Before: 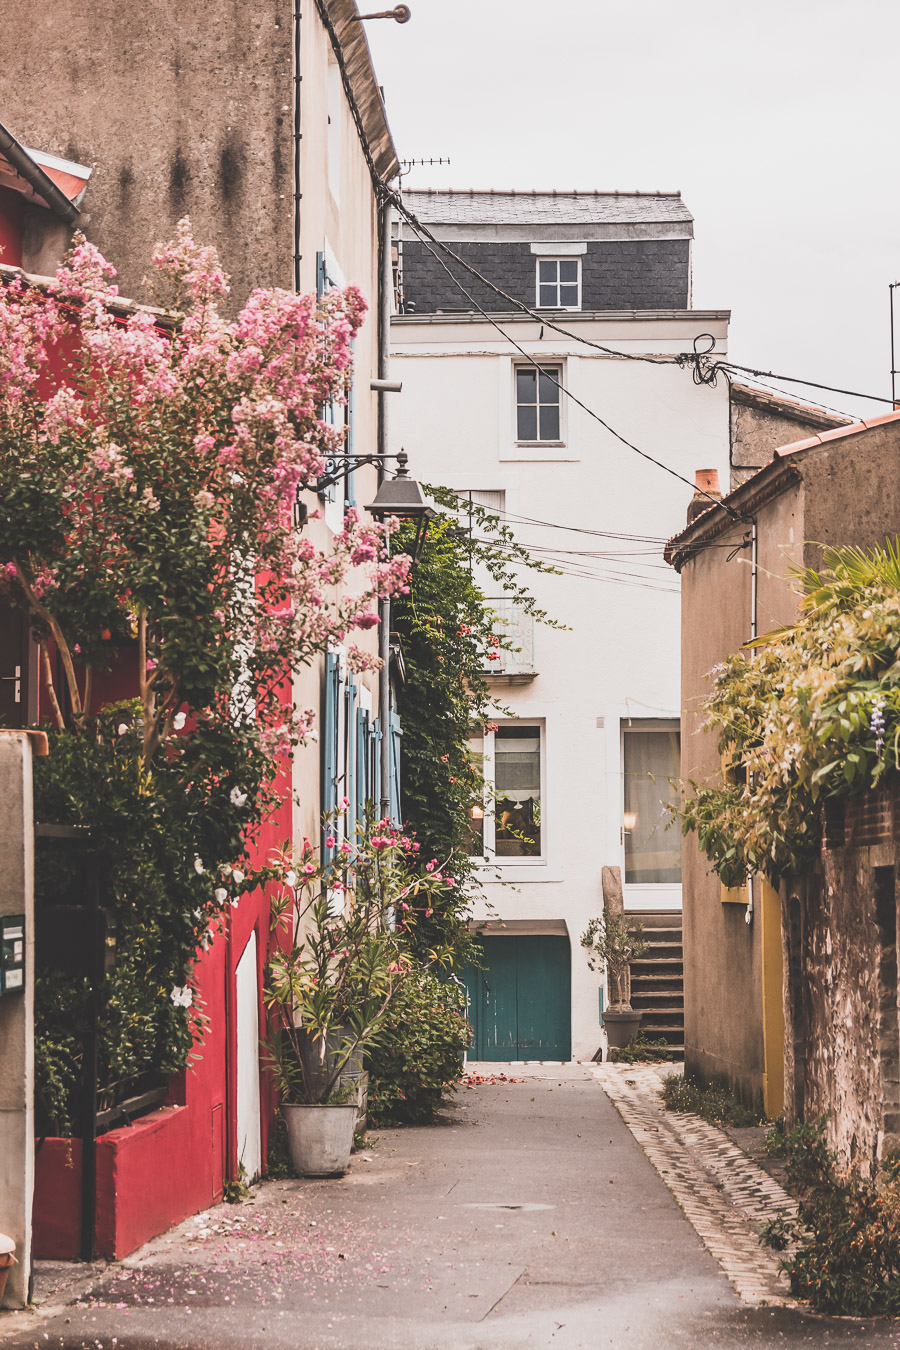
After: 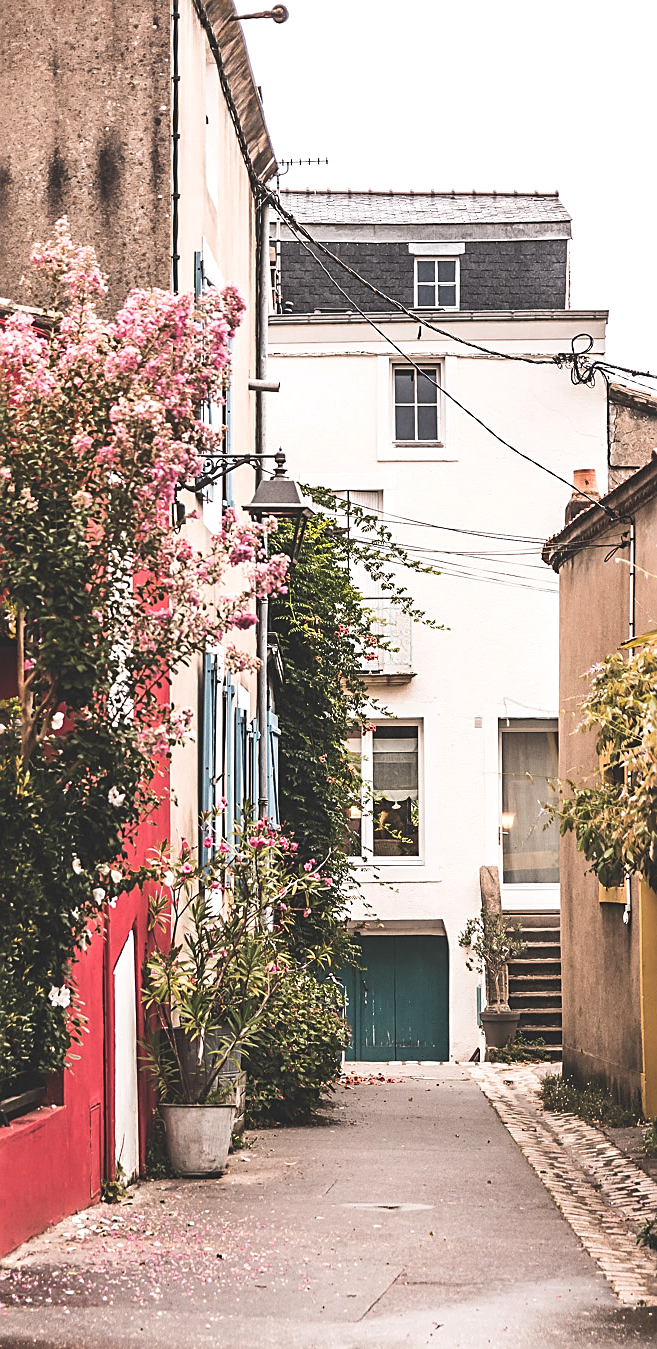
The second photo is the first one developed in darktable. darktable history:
crop: left 13.641%, top 0%, right 13.328%
sharpen: on, module defaults
tone equalizer: -8 EV -0.401 EV, -7 EV -0.421 EV, -6 EV -0.336 EV, -5 EV -0.21 EV, -3 EV 0.244 EV, -2 EV 0.348 EV, -1 EV 0.412 EV, +0 EV 0.435 EV, edges refinement/feathering 500, mask exposure compensation -1.57 EV, preserve details no
